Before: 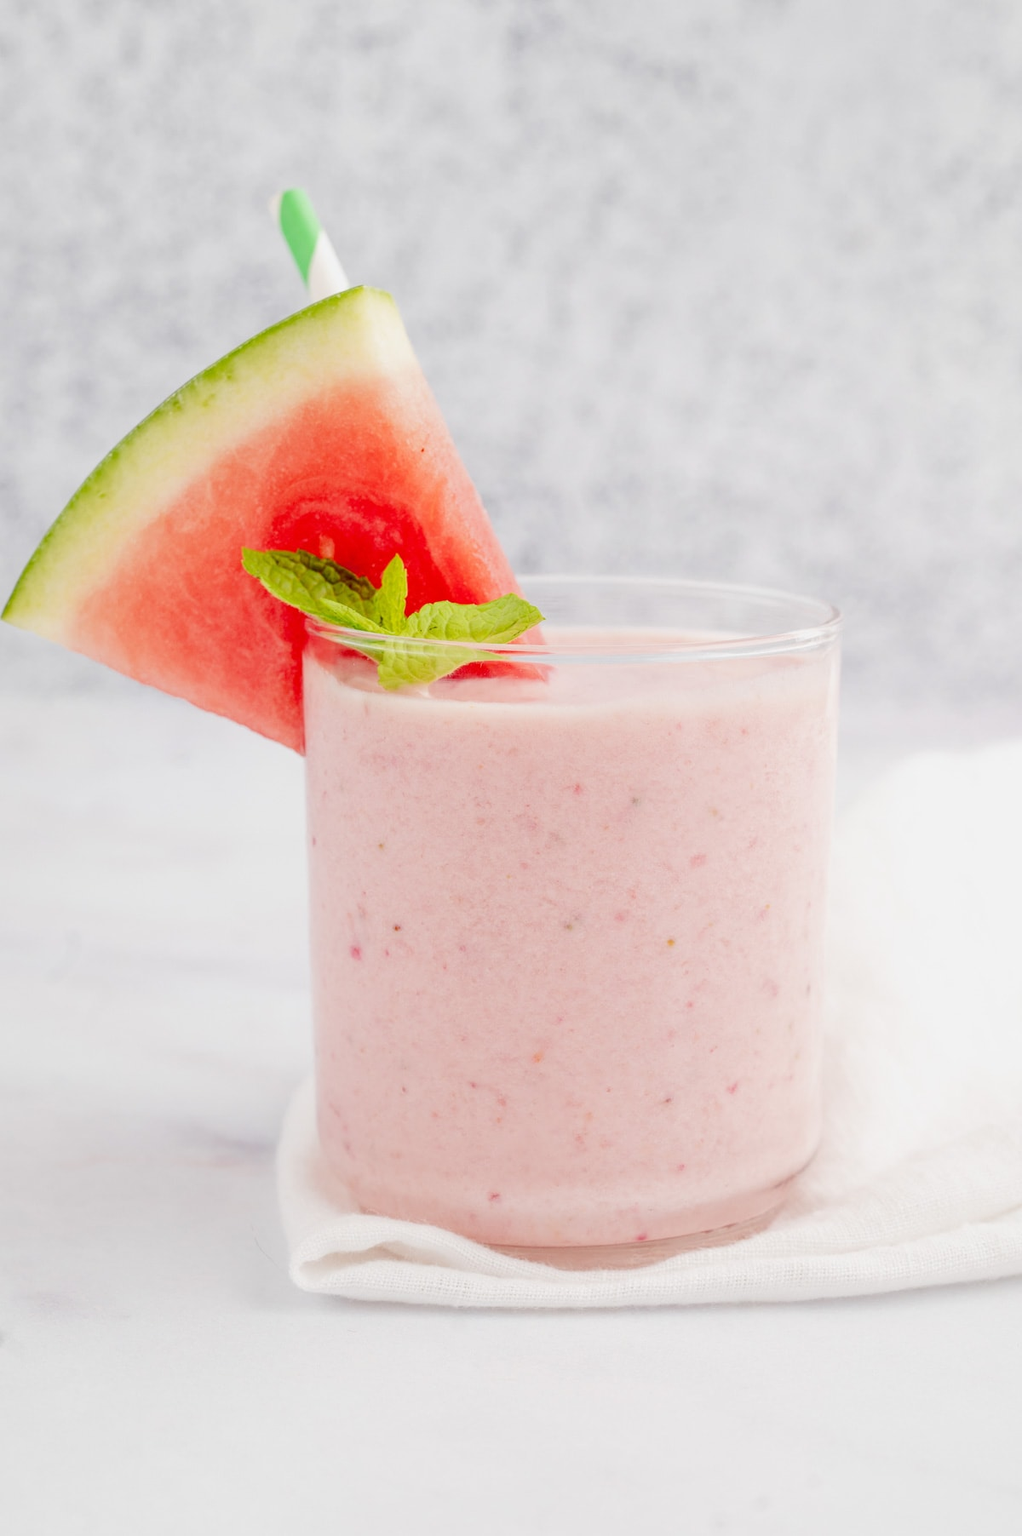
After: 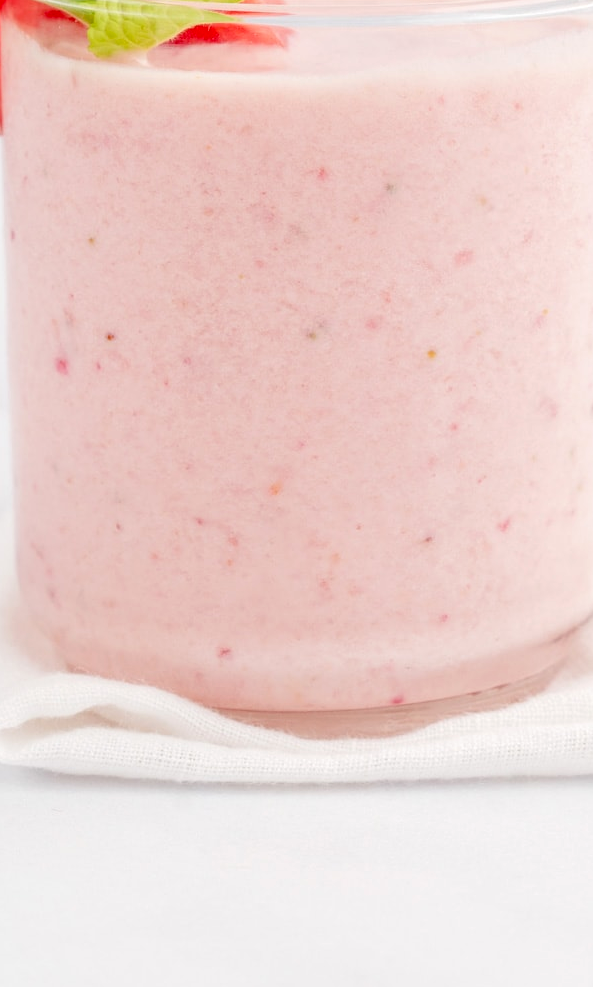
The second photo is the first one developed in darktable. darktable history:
exposure: black level correction 0.007, exposure 0.159 EV, compensate highlight preservation false
crop: left 29.672%, top 41.786%, right 20.851%, bottom 3.487%
